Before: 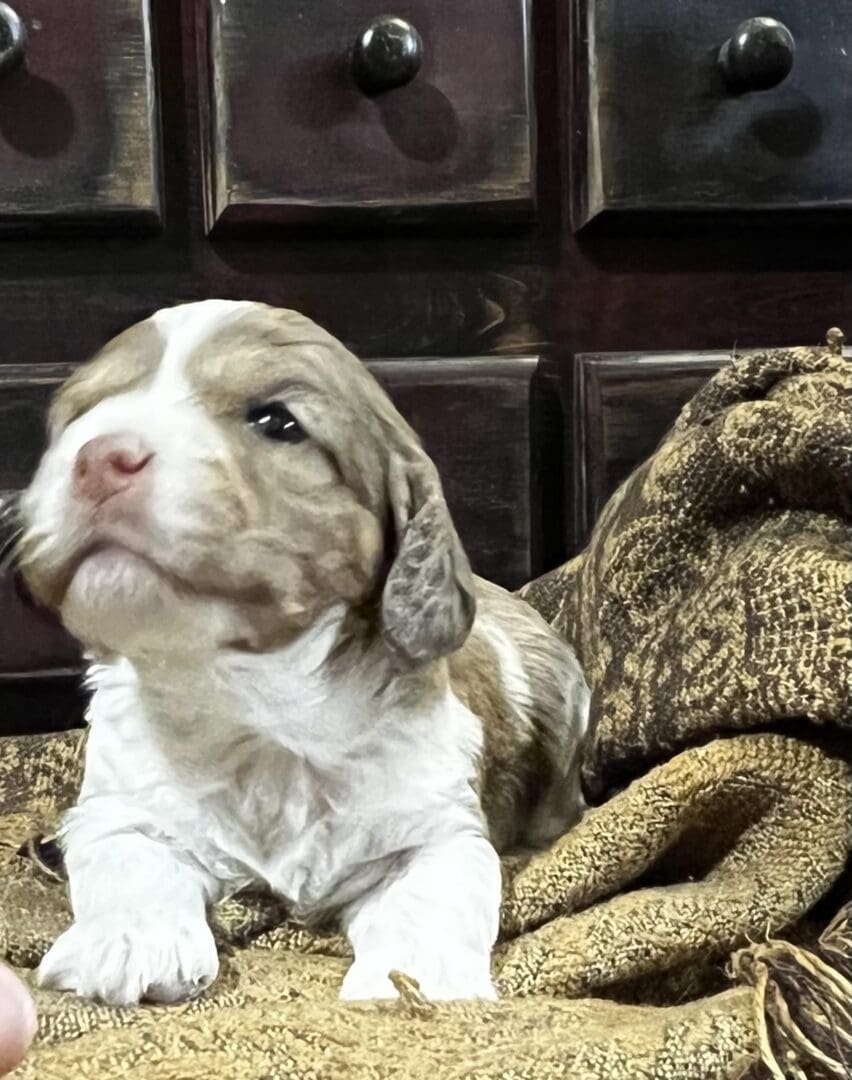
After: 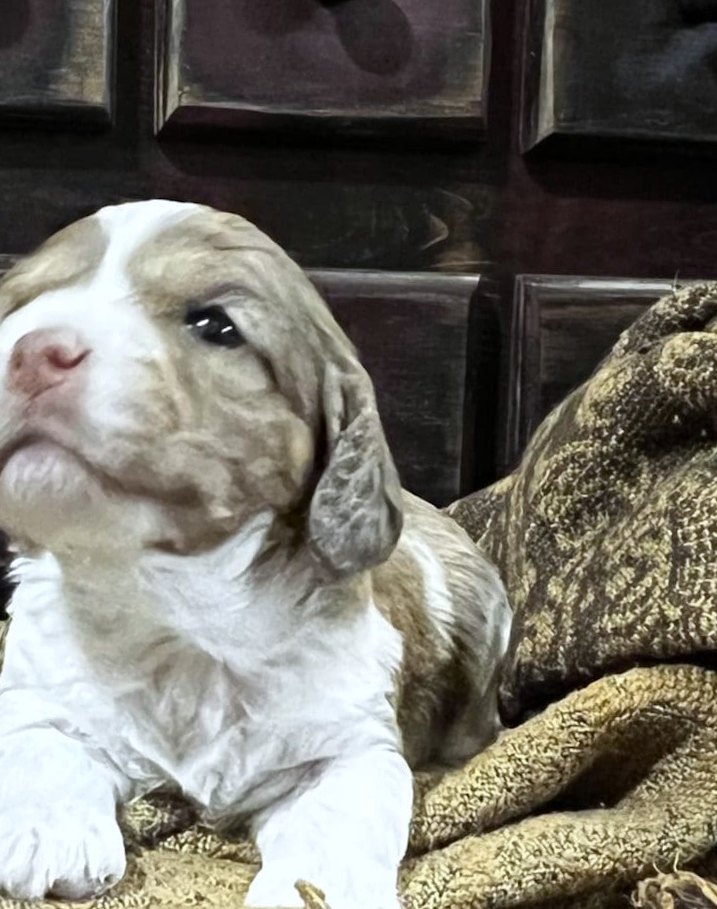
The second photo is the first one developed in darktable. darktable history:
crop and rotate: angle -3.27°, left 5.211%, top 5.211%, right 4.607%, bottom 4.607%
white balance: red 0.976, blue 1.04
tone equalizer: -7 EV 0.13 EV, smoothing diameter 25%, edges refinement/feathering 10, preserve details guided filter
